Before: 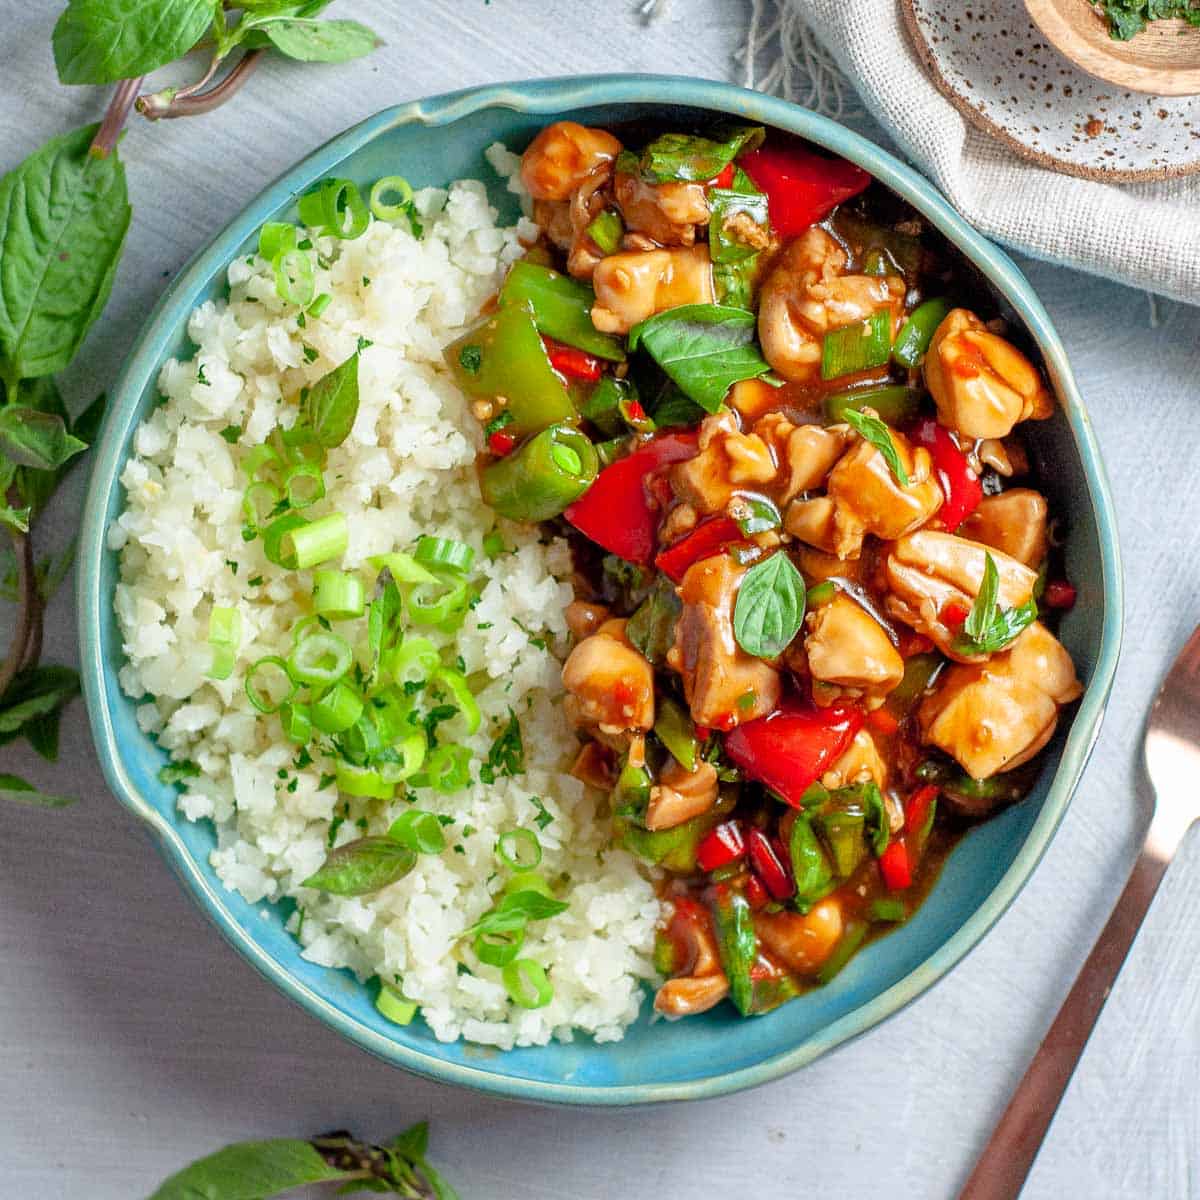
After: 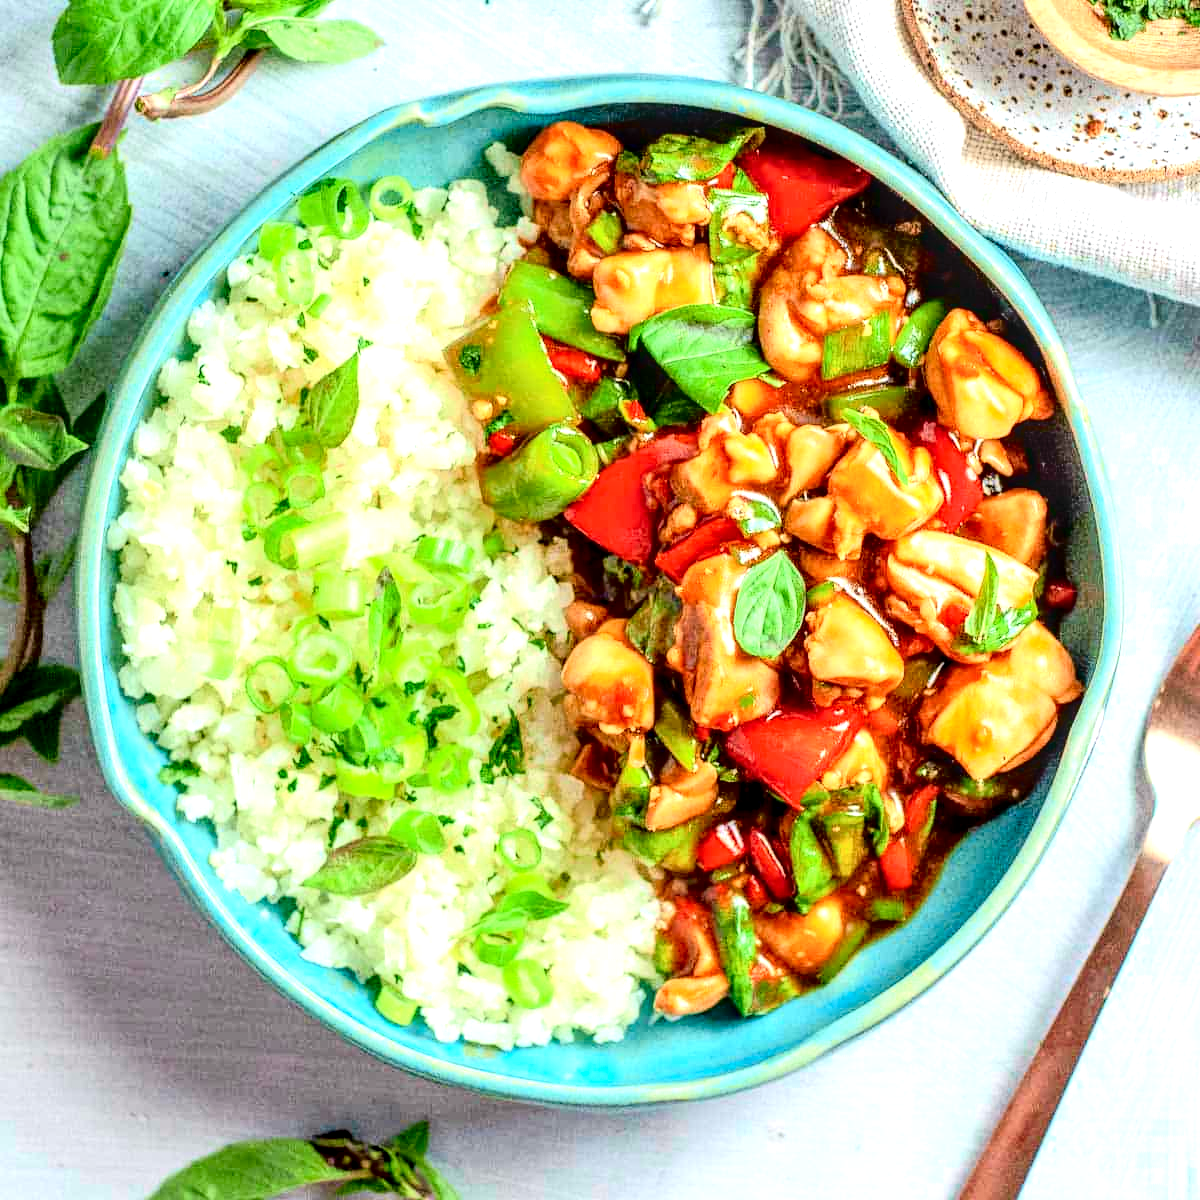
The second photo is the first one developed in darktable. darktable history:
local contrast: detail 142%
tone curve: curves: ch0 [(0, 0.014) (0.17, 0.099) (0.392, 0.438) (0.725, 0.828) (0.872, 0.918) (1, 0.981)]; ch1 [(0, 0) (0.402, 0.36) (0.488, 0.466) (0.5, 0.499) (0.515, 0.515) (0.574, 0.595) (0.619, 0.65) (0.701, 0.725) (1, 1)]; ch2 [(0, 0) (0.432, 0.422) (0.486, 0.49) (0.503, 0.503) (0.523, 0.554) (0.562, 0.606) (0.644, 0.694) (0.717, 0.753) (1, 0.991)], color space Lab, independent channels
exposure: exposure 0.766 EV, compensate highlight preservation false
